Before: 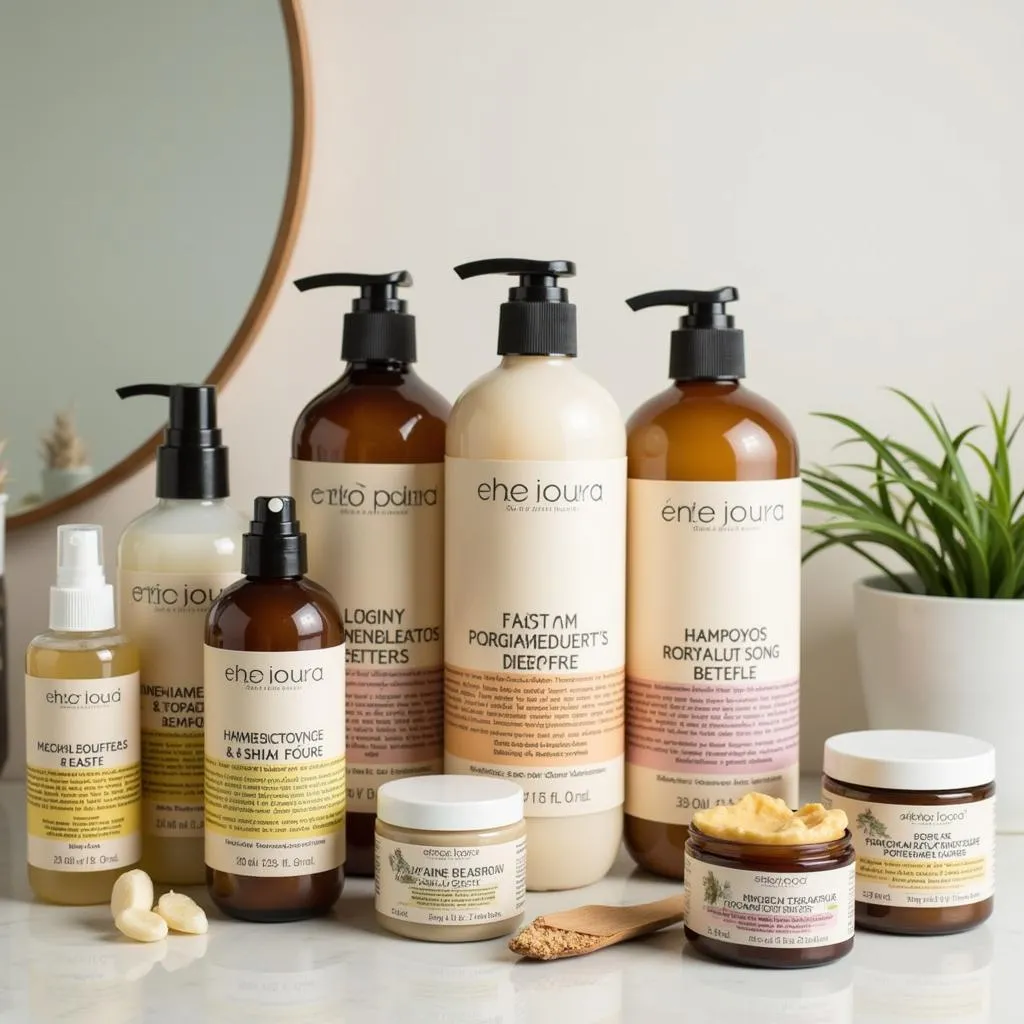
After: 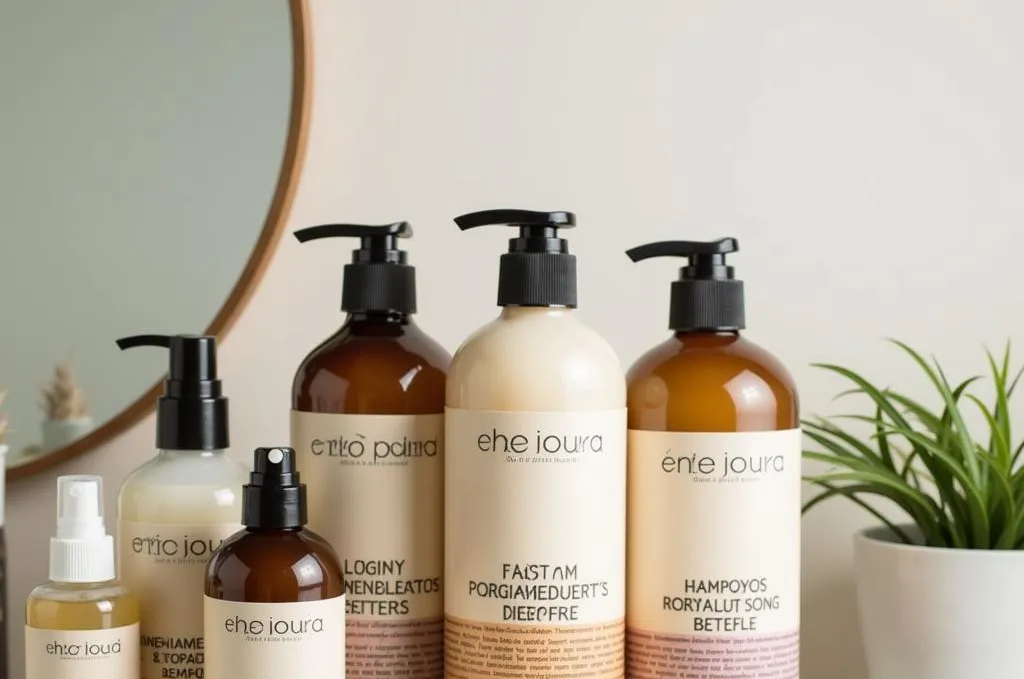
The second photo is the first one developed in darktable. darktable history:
crop and rotate: top 4.842%, bottom 28.784%
